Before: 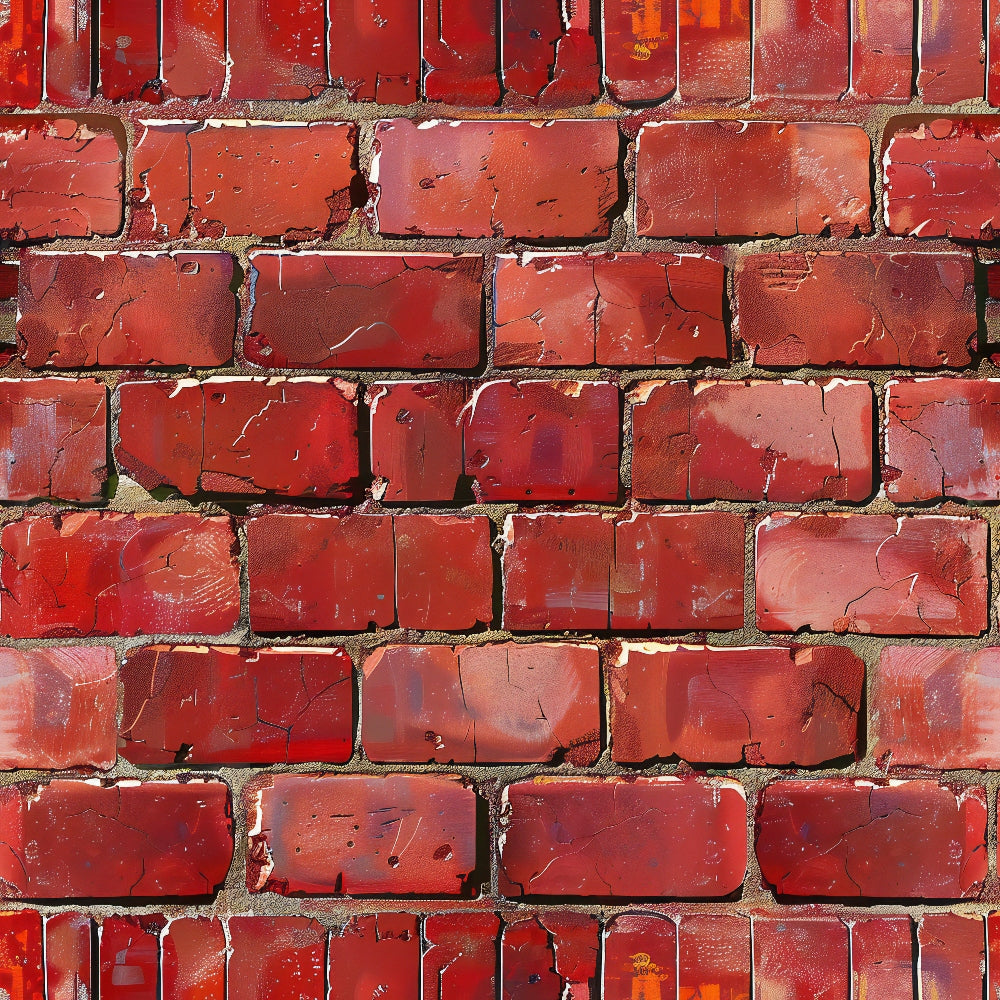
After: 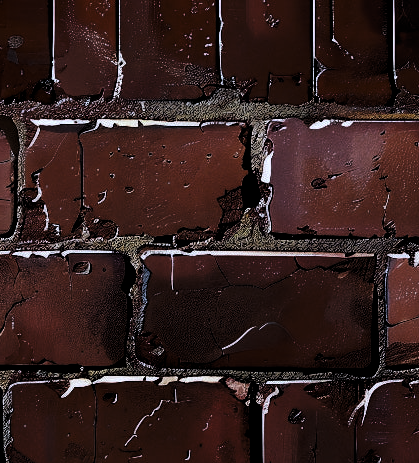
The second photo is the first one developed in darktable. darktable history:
crop and rotate: left 10.817%, top 0.062%, right 47.194%, bottom 53.626%
levels: mode automatic, black 8.58%, gray 59.42%, levels [0, 0.445, 1]
white balance: red 0.967, blue 1.119, emerald 0.756
